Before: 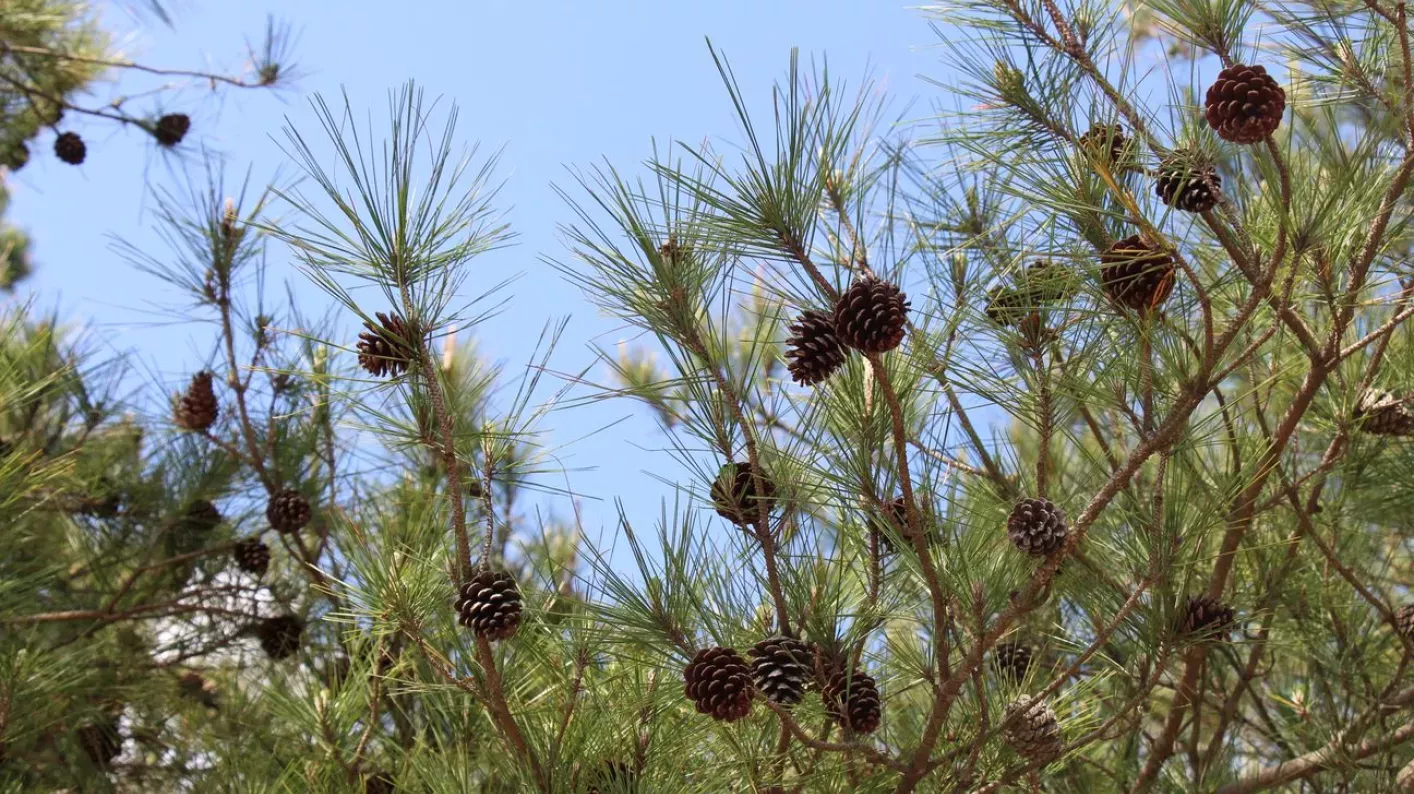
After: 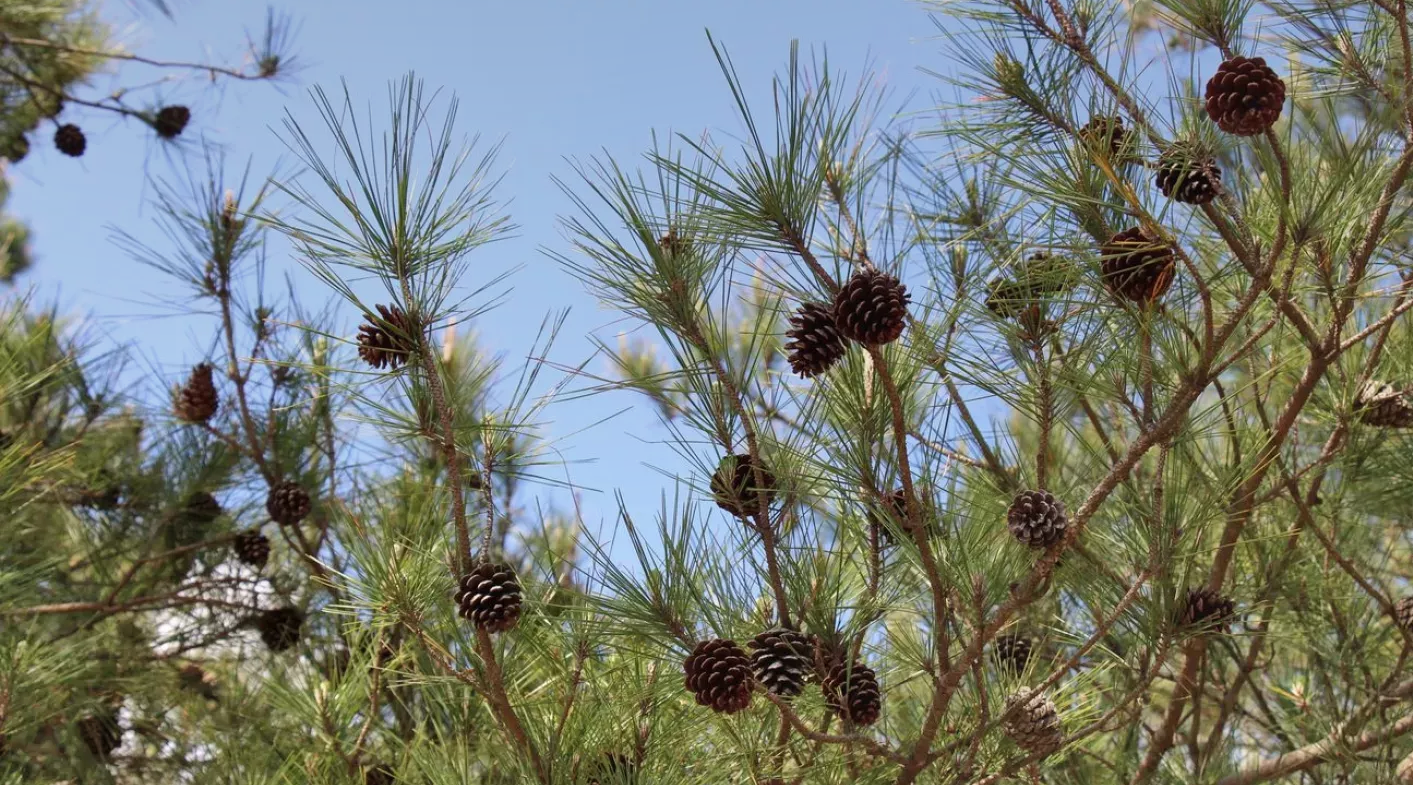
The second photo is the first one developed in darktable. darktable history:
exposure: exposure 0.081 EV, compensate highlight preservation false
shadows and highlights: shadows 75, highlights -25, soften with gaussian
graduated density: on, module defaults
crop: top 1.049%, right 0.001%
